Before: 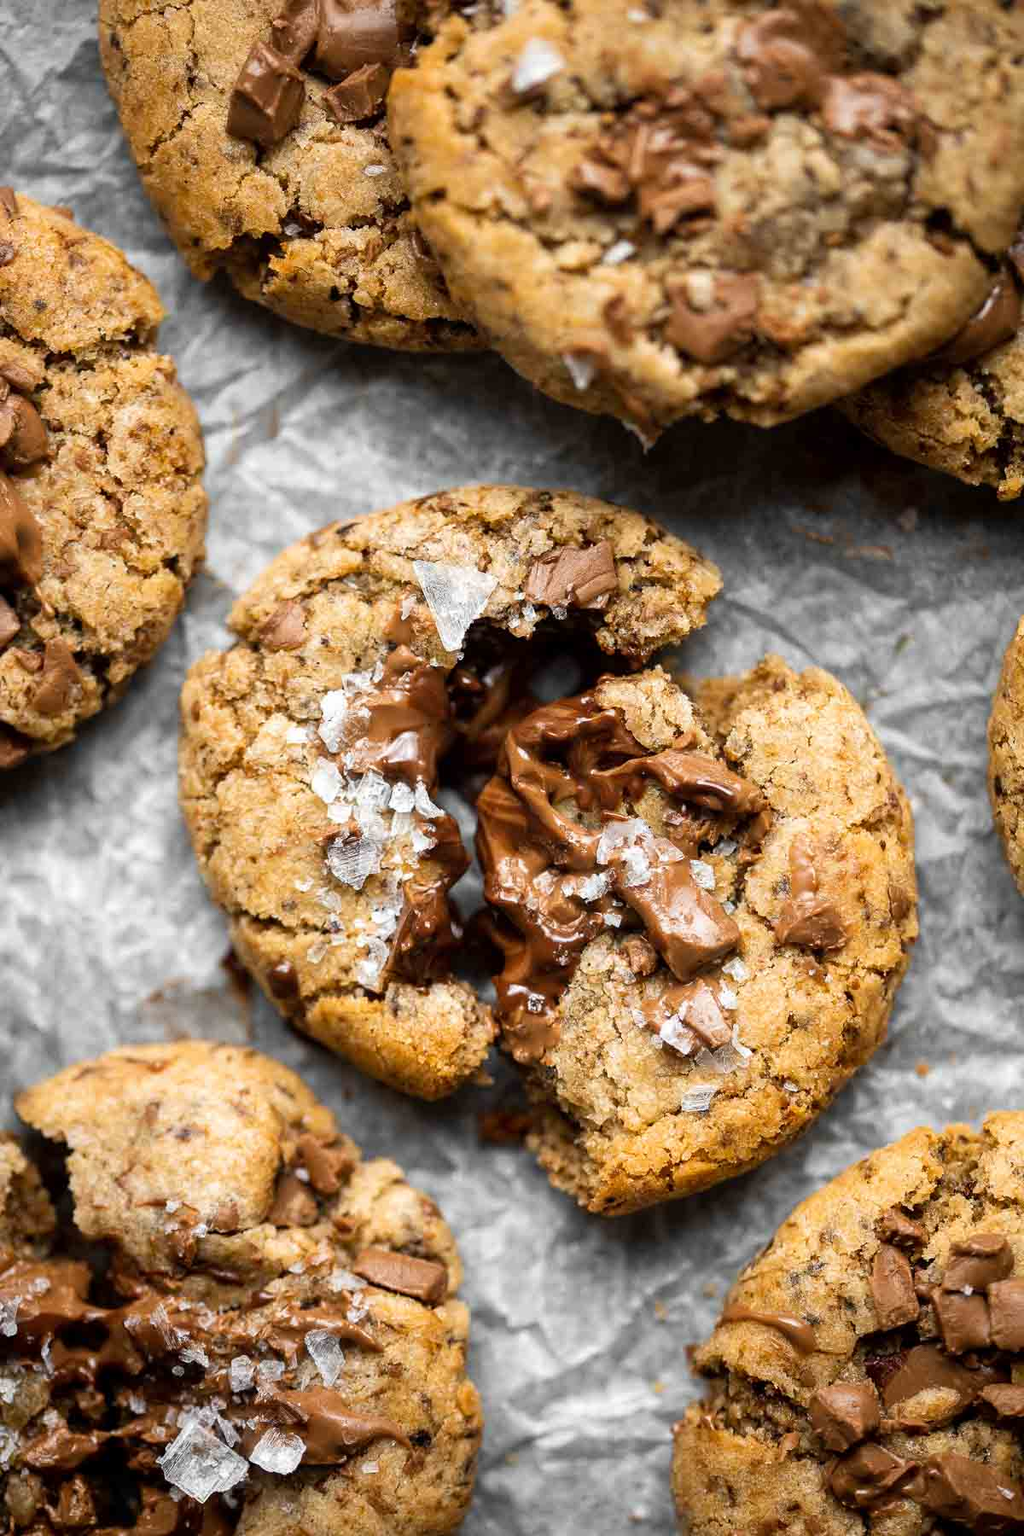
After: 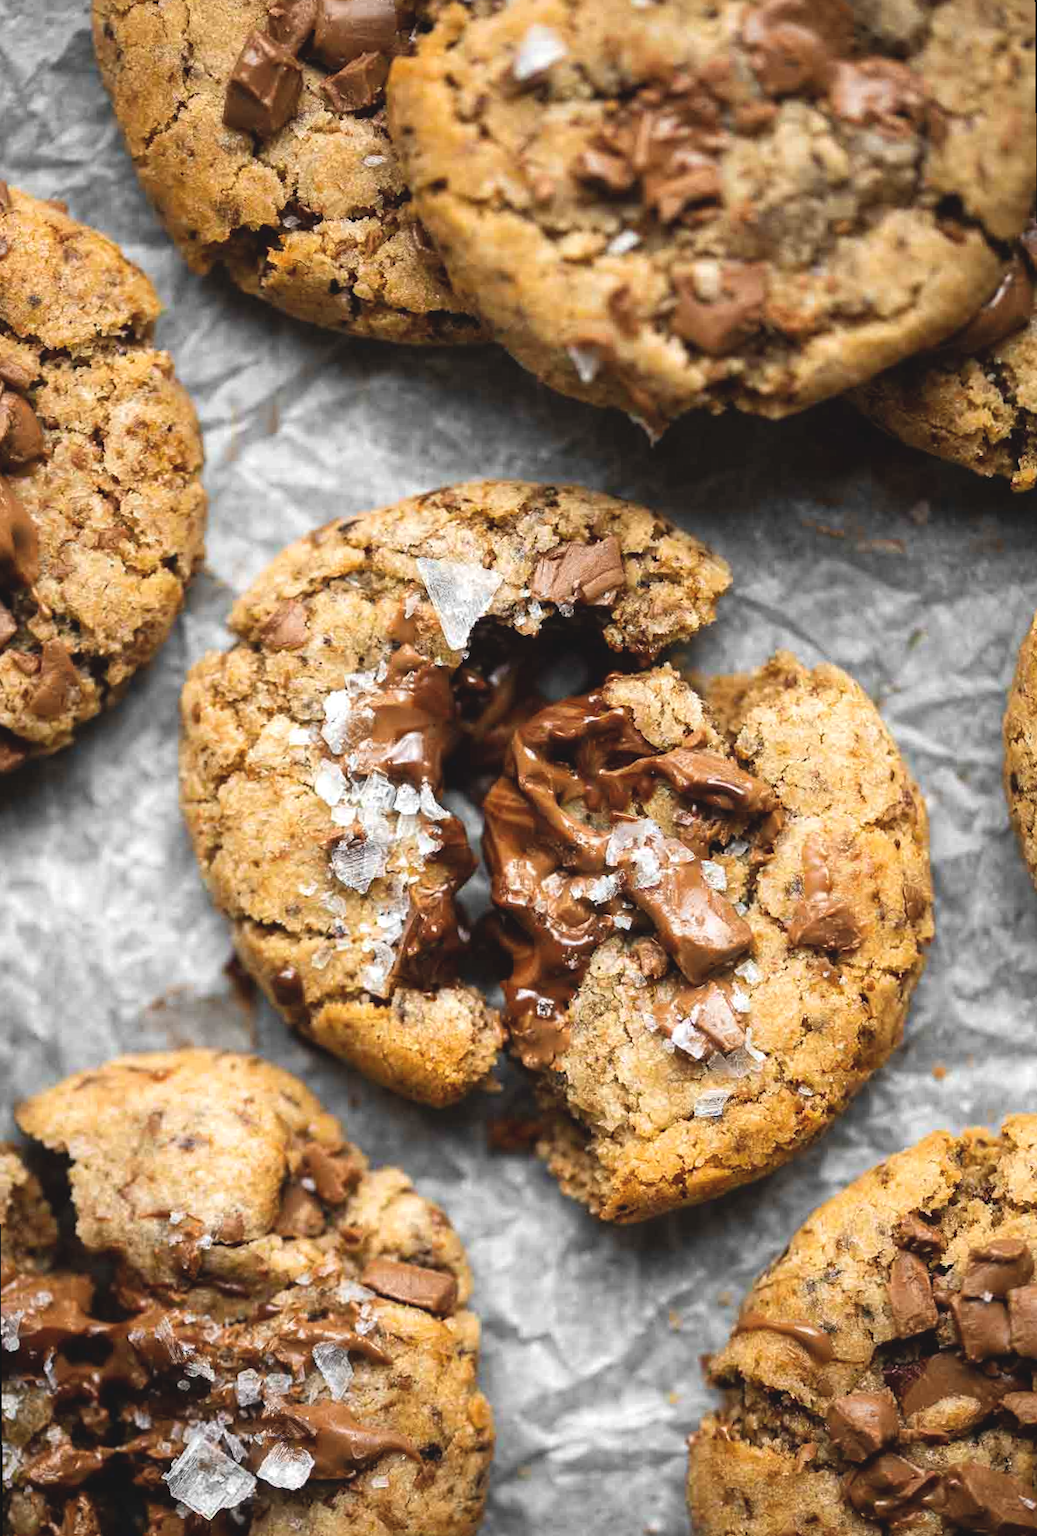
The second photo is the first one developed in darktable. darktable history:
exposure: black level correction -0.008, exposure 0.067 EV, compensate highlight preservation false
rotate and perspective: rotation -0.45°, automatic cropping original format, crop left 0.008, crop right 0.992, crop top 0.012, crop bottom 0.988
